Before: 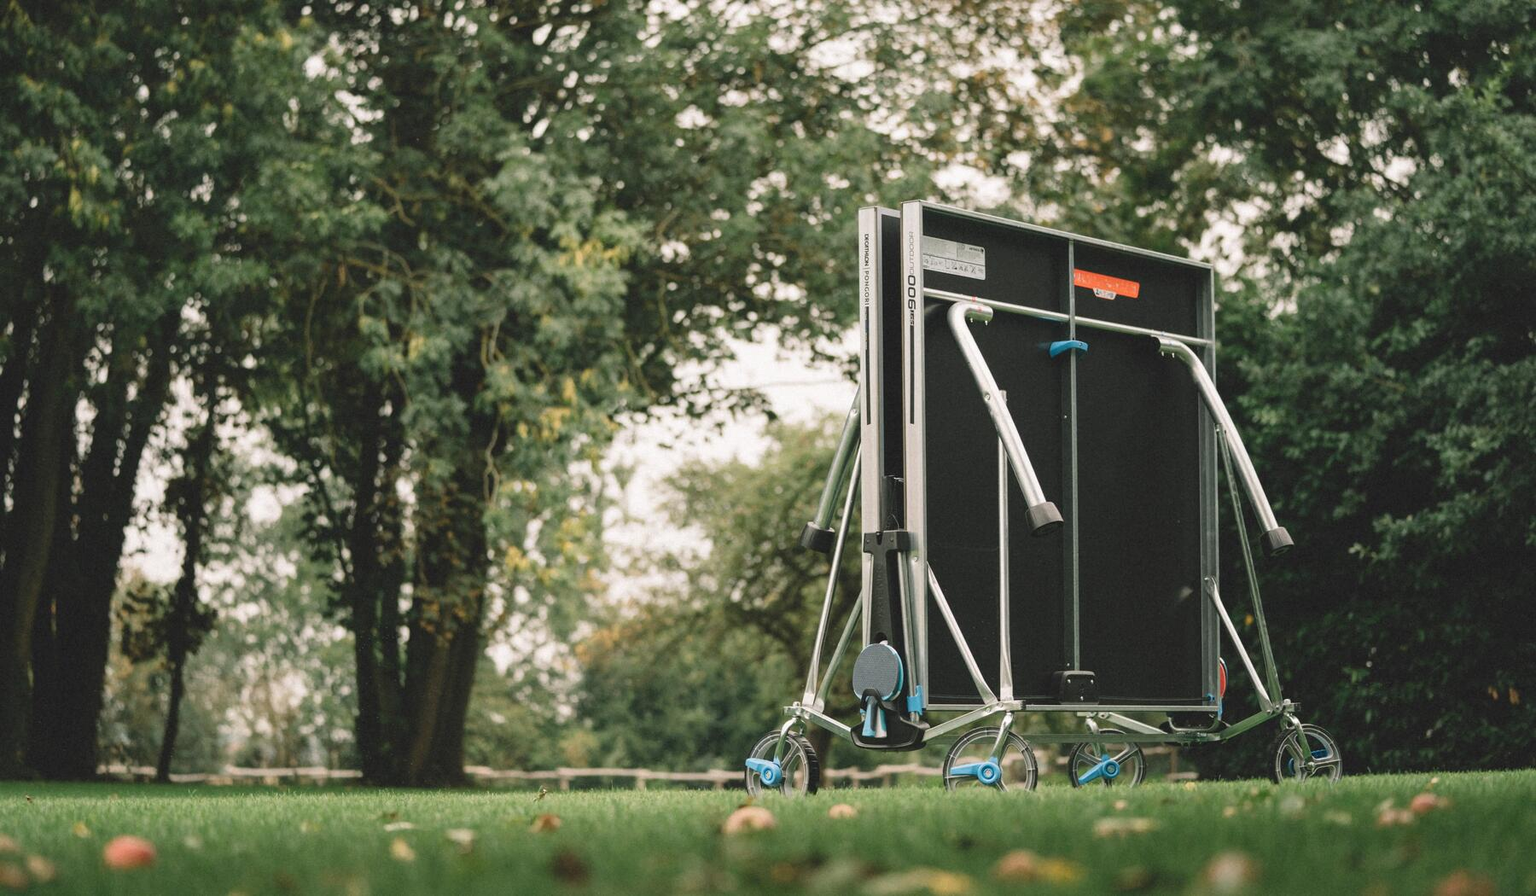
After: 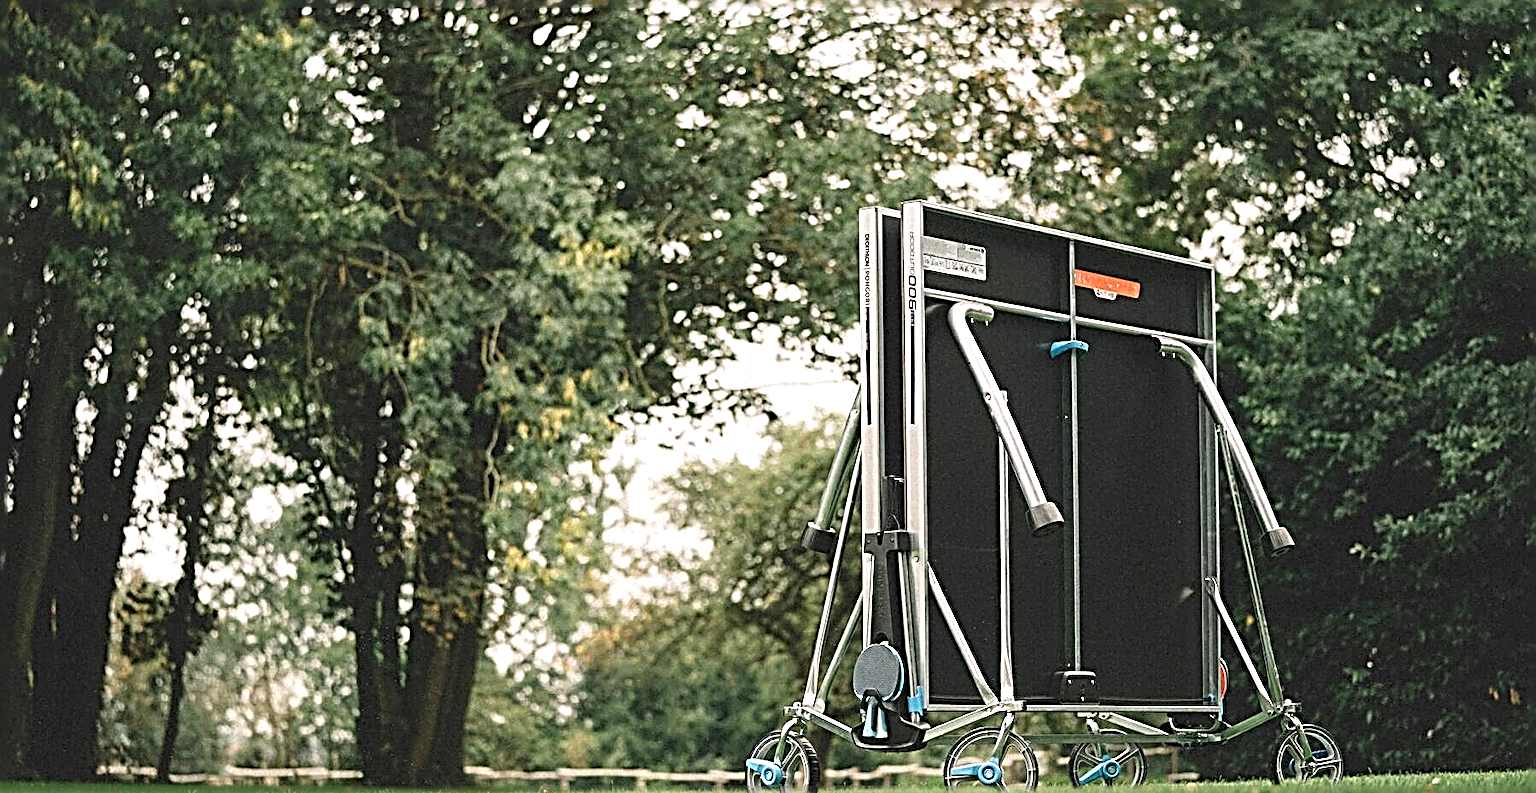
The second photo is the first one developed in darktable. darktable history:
crop and rotate: top 0%, bottom 11.453%
sharpen: radius 3.205, amount 1.737
local contrast: highlights 100%, shadows 103%, detail 119%, midtone range 0.2
exposure: exposure 0.296 EV, compensate highlight preservation false
